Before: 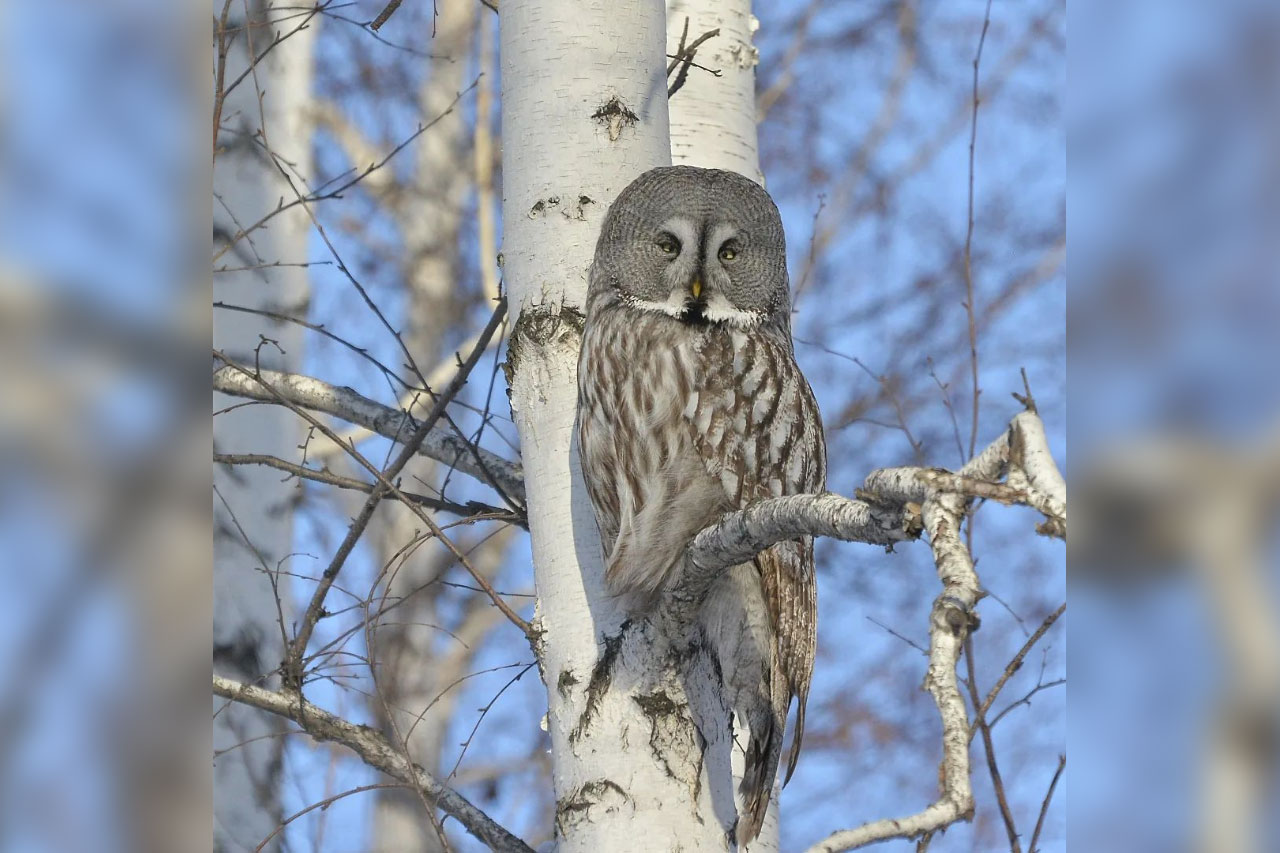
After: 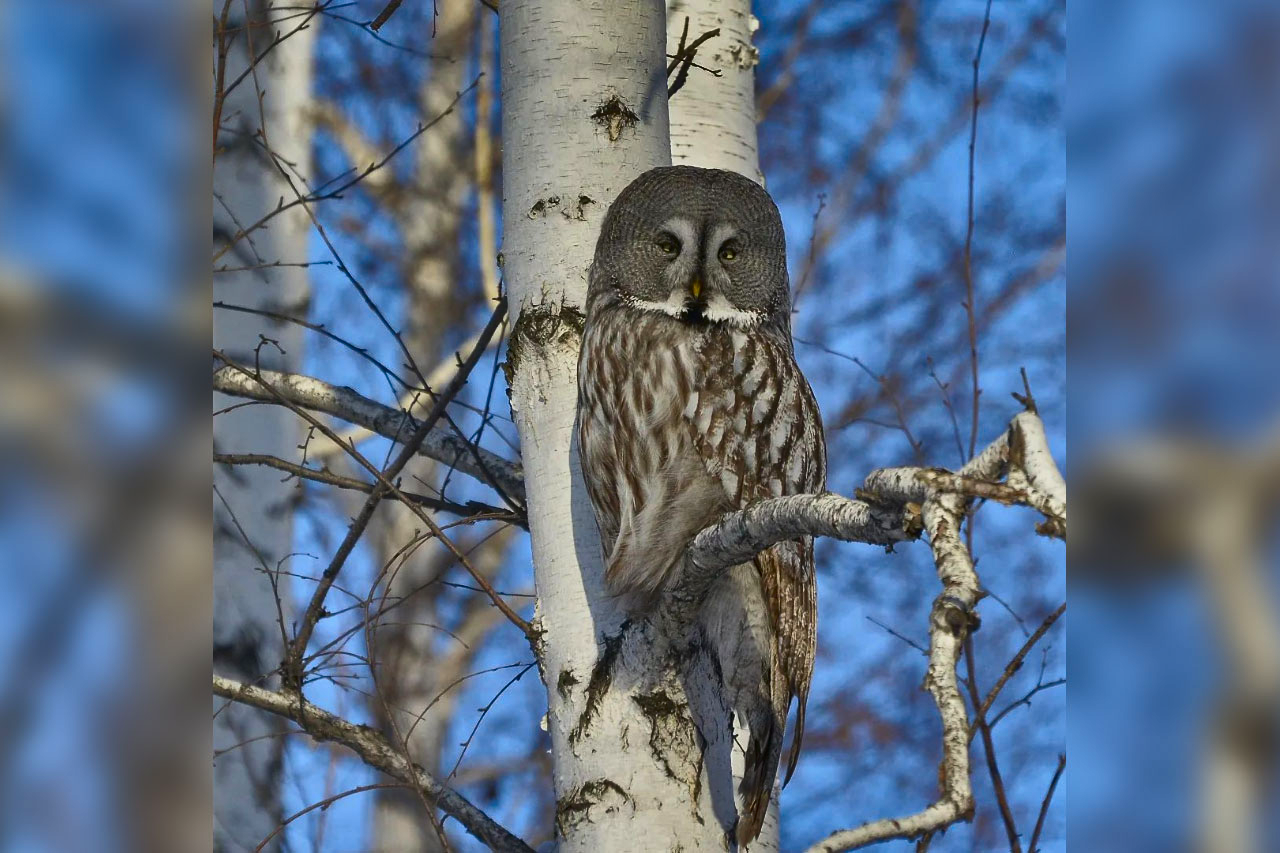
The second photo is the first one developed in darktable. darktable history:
shadows and highlights: radius 99.7, shadows -31.23, white point adjustment -7.54, highlights -69.12, compress 36.14%, highlights color adjustment 76.14%, soften with gaussian
contrast brightness saturation: contrast 0.2, brightness -0.02, saturation 0.28
exposure: exposure -0.032 EV
sharpen: radius 0, amount 1.277, threshold 0
